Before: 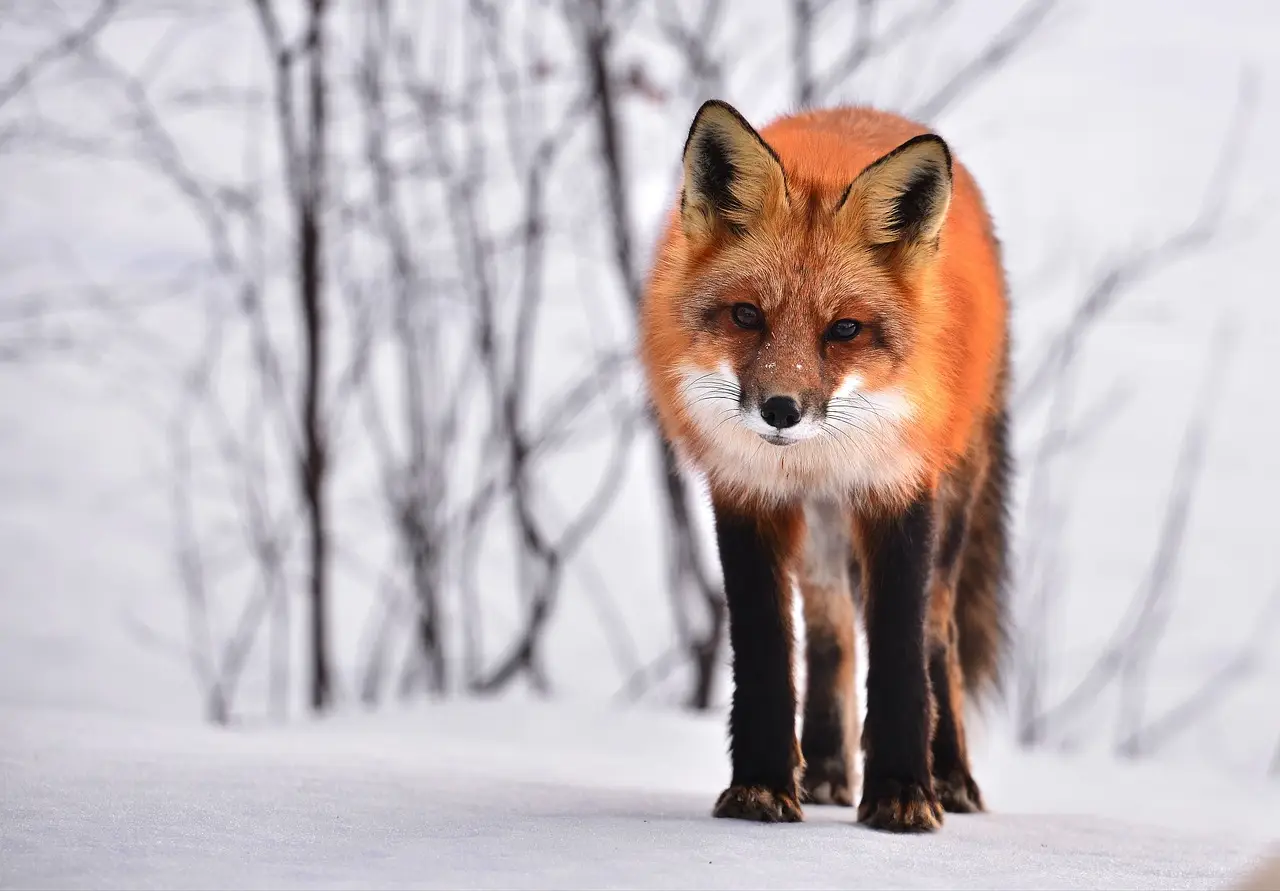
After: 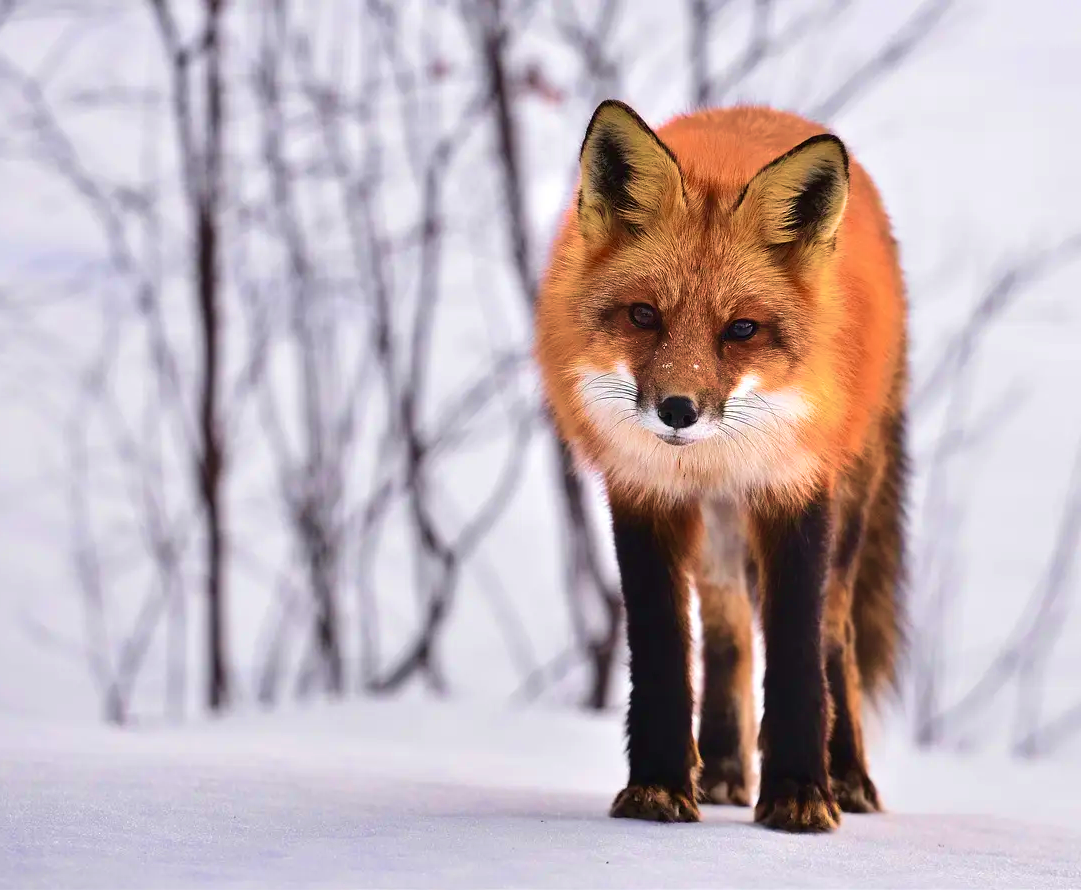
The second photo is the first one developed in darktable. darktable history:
crop: left 8.083%, right 7.407%
velvia: strength 67.58%, mid-tones bias 0.971
